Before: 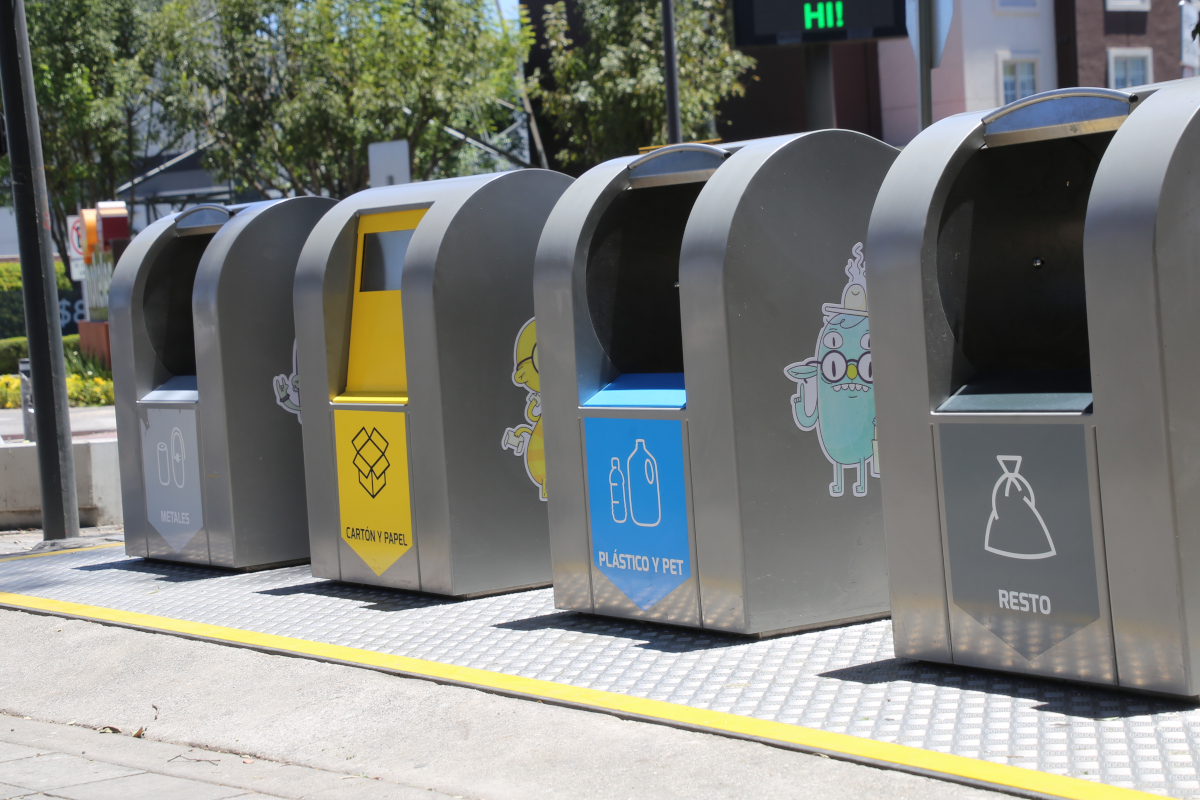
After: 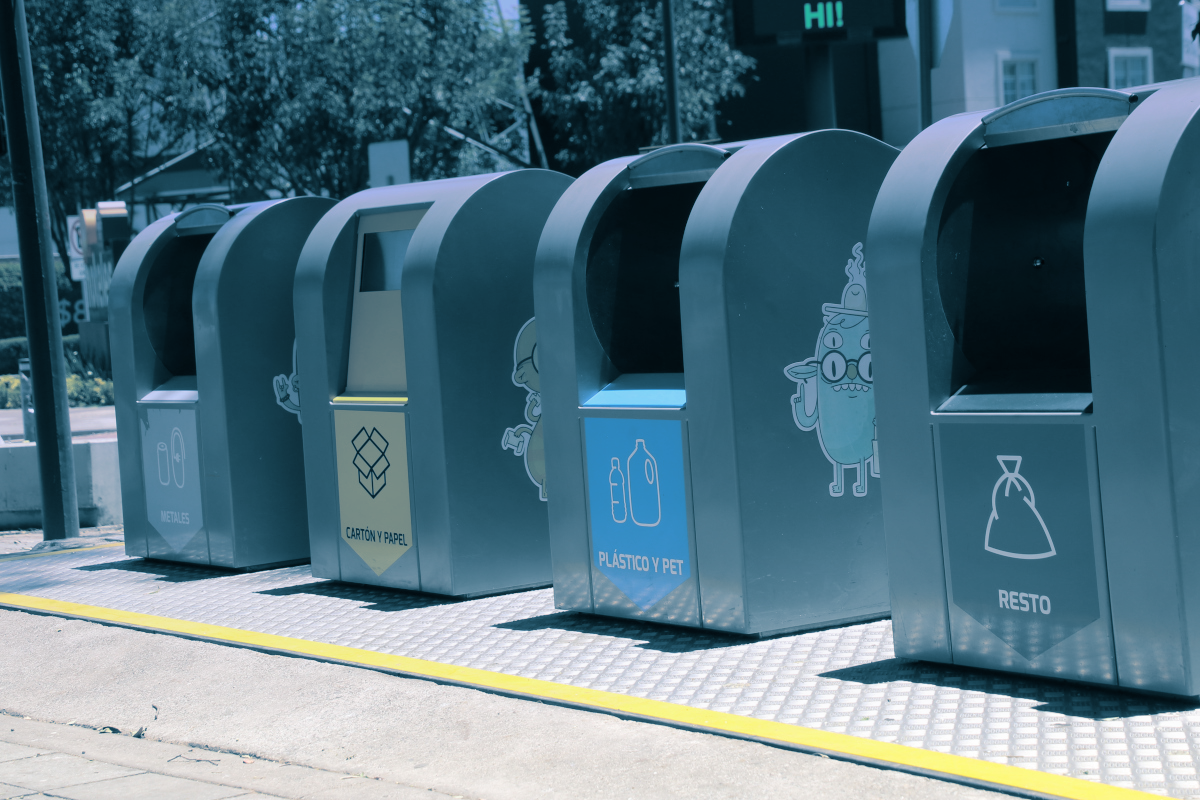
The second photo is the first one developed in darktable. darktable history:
graduated density: hue 238.83°, saturation 50%
tone equalizer: on, module defaults
split-toning: shadows › hue 212.4°, balance -70
